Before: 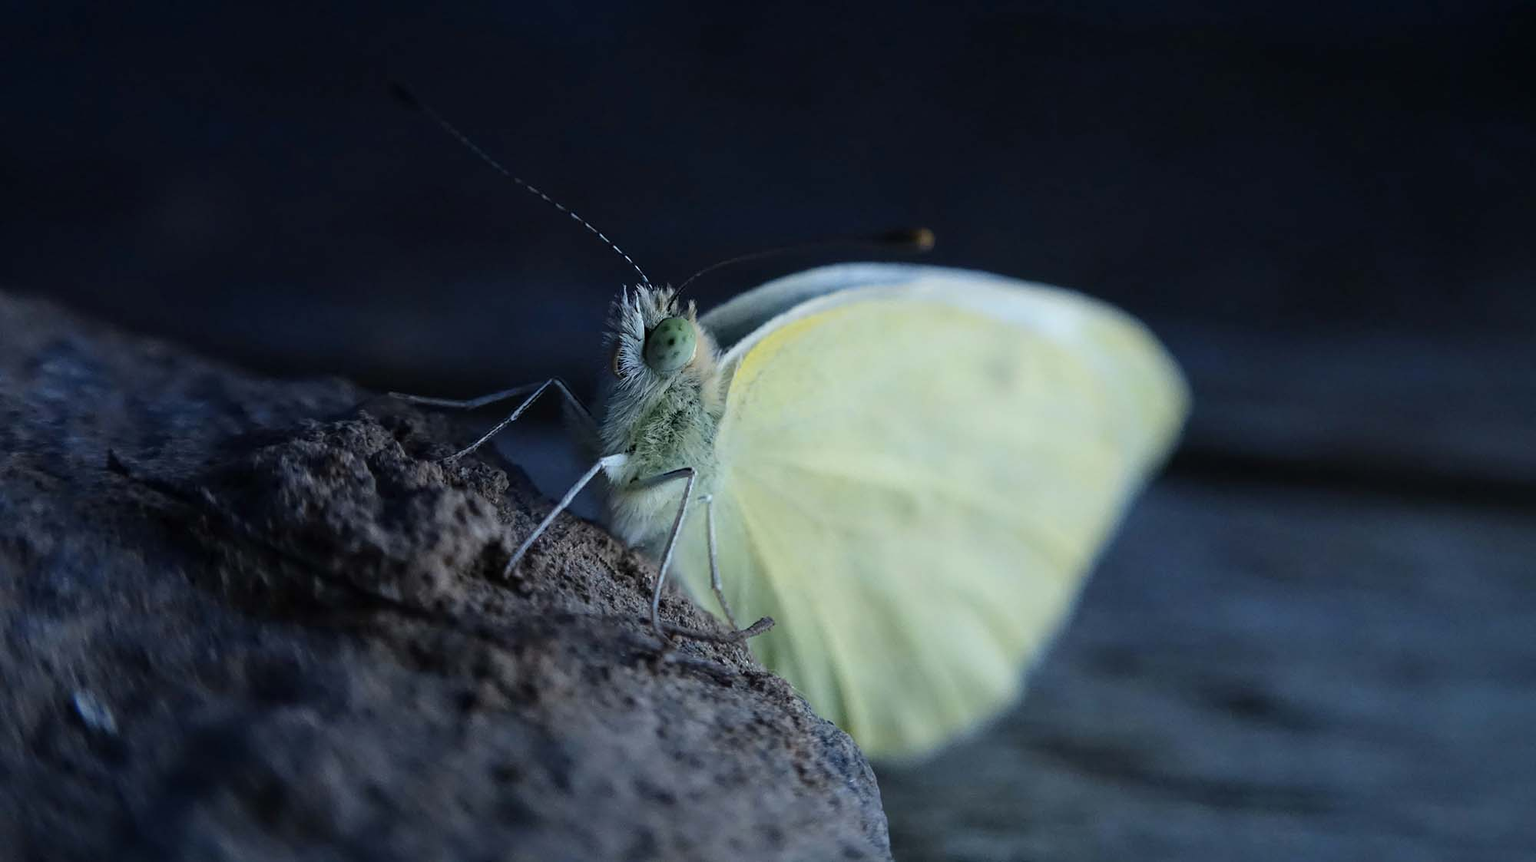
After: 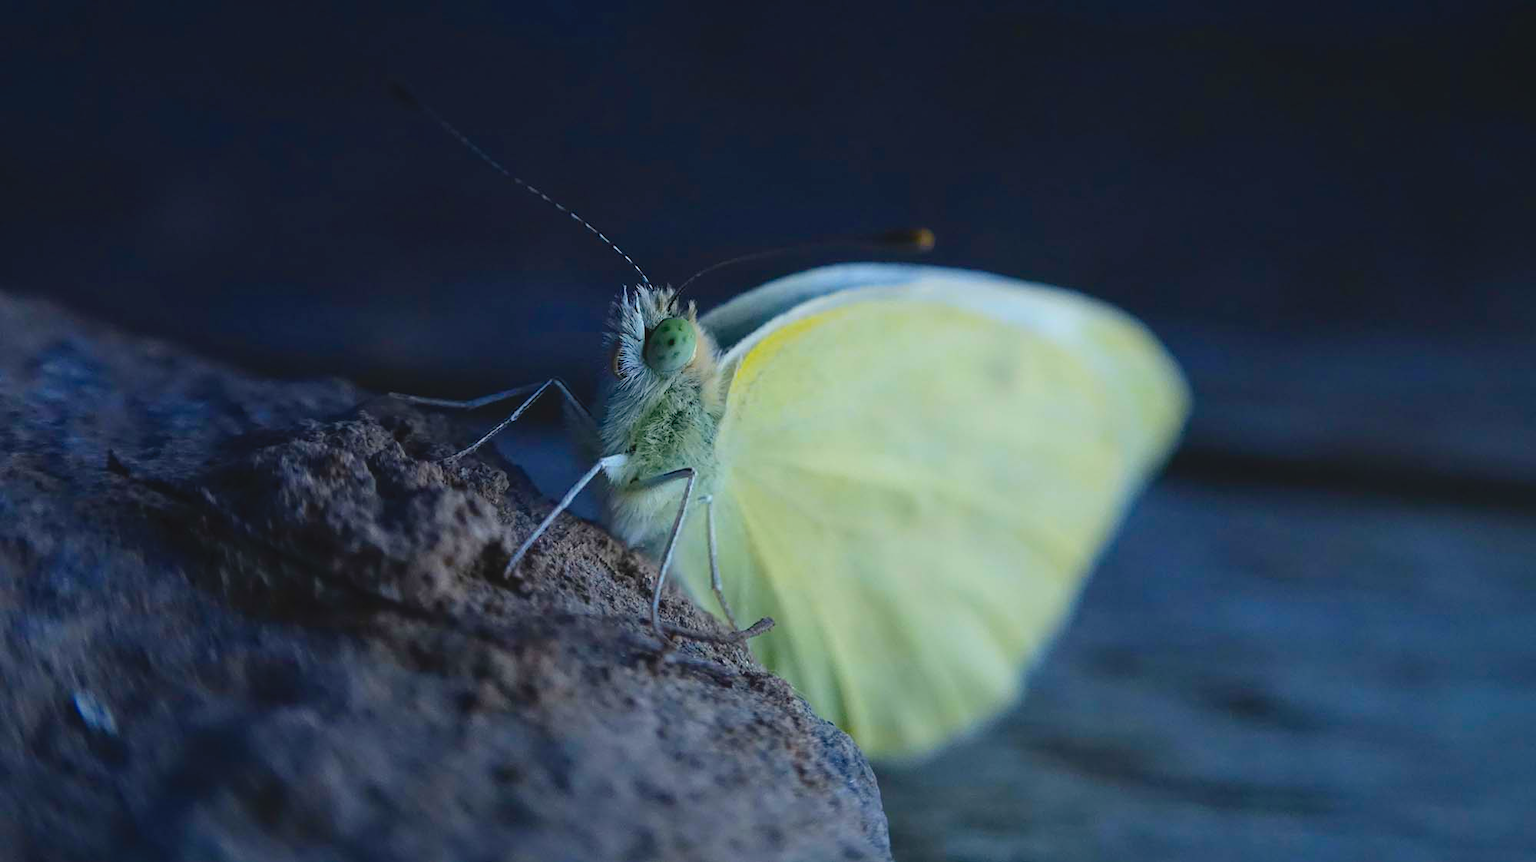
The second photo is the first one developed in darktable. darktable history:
contrast brightness saturation: contrast -0.125
exposure: exposure 0.075 EV, compensate highlight preservation false
color balance rgb: linear chroma grading › shadows -1.868%, linear chroma grading › highlights -14.568%, linear chroma grading › global chroma -9.93%, linear chroma grading › mid-tones -9.929%, perceptual saturation grading › global saturation 99.913%, global vibrance 9.576%
